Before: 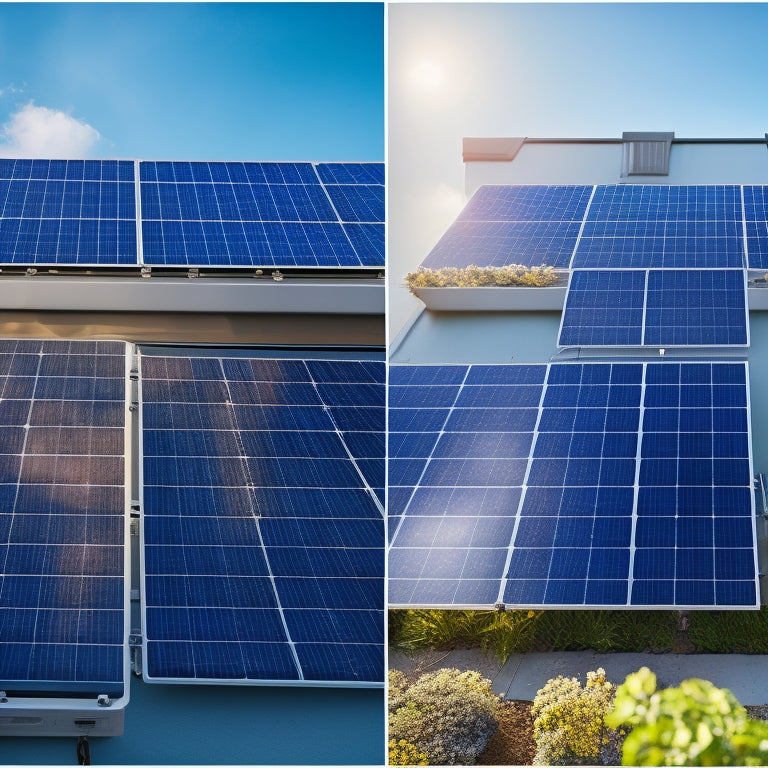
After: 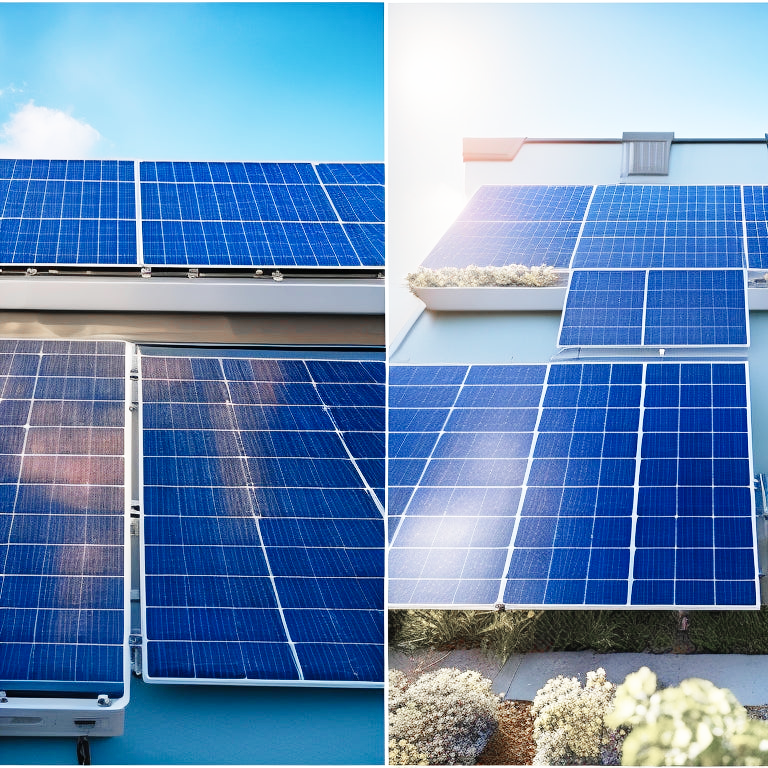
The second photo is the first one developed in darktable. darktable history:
color zones: curves: ch1 [(0, 0.708) (0.088, 0.648) (0.245, 0.187) (0.429, 0.326) (0.571, 0.498) (0.714, 0.5) (0.857, 0.5) (1, 0.708)]
base curve: curves: ch0 [(0, 0) (0.008, 0.007) (0.022, 0.029) (0.048, 0.089) (0.092, 0.197) (0.191, 0.399) (0.275, 0.534) (0.357, 0.65) (0.477, 0.78) (0.542, 0.833) (0.799, 0.973) (1, 1)], preserve colors none
